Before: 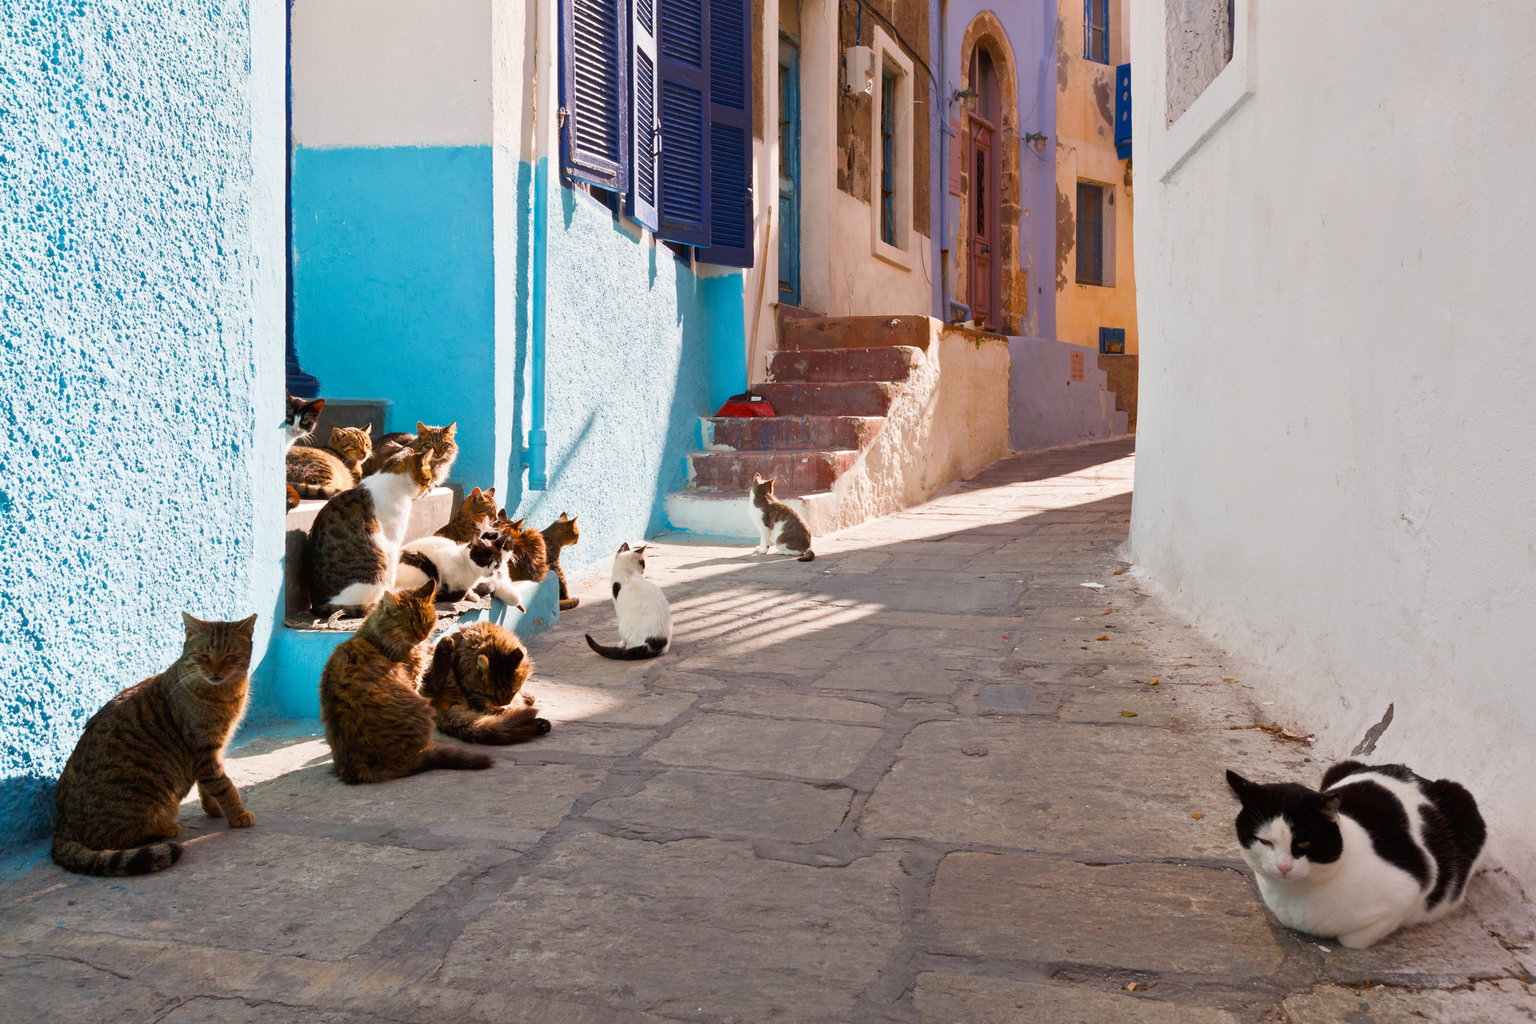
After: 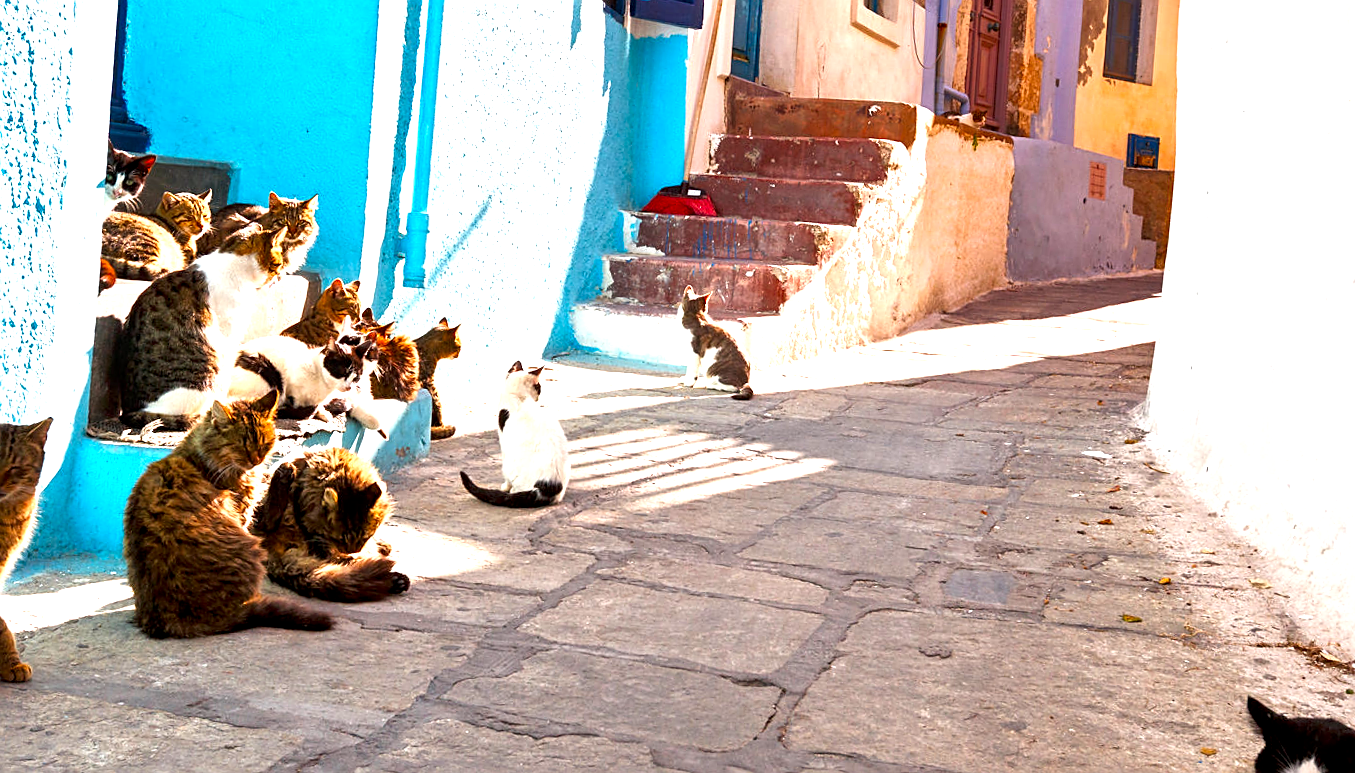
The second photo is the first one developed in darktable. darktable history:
sharpen: on, module defaults
exposure: black level correction 0, exposure 0.701 EV, compensate highlight preservation false
shadows and highlights: shadows 51.89, highlights -28.75, soften with gaussian
crop and rotate: angle -4.01°, left 9.876%, top 21.225%, right 12.27%, bottom 12.153%
tone equalizer: -8 EV -0.437 EV, -7 EV -0.385 EV, -6 EV -0.303 EV, -5 EV -0.227 EV, -3 EV 0.218 EV, -2 EV 0.361 EV, -1 EV 0.375 EV, +0 EV 0.431 EV
local contrast: highlights 27%, shadows 73%, midtone range 0.748
contrast brightness saturation: contrast 0.044, saturation 0.159
